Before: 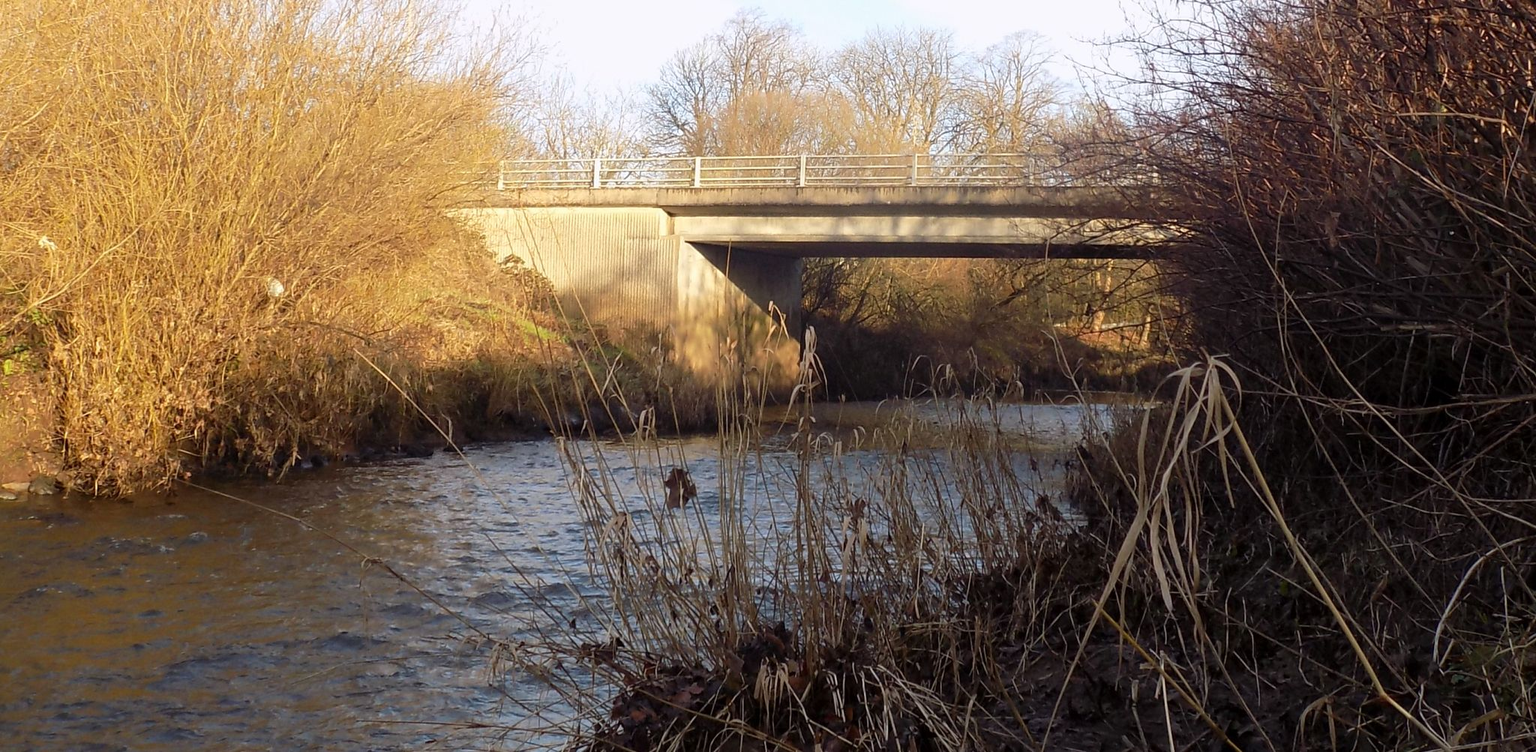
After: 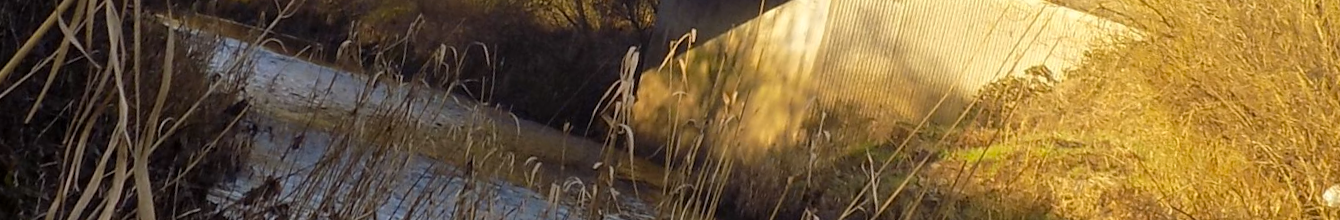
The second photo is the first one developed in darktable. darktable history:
color contrast: green-magenta contrast 0.85, blue-yellow contrast 1.25, unbound 0
crop and rotate: angle 16.12°, top 30.835%, bottom 35.653%
